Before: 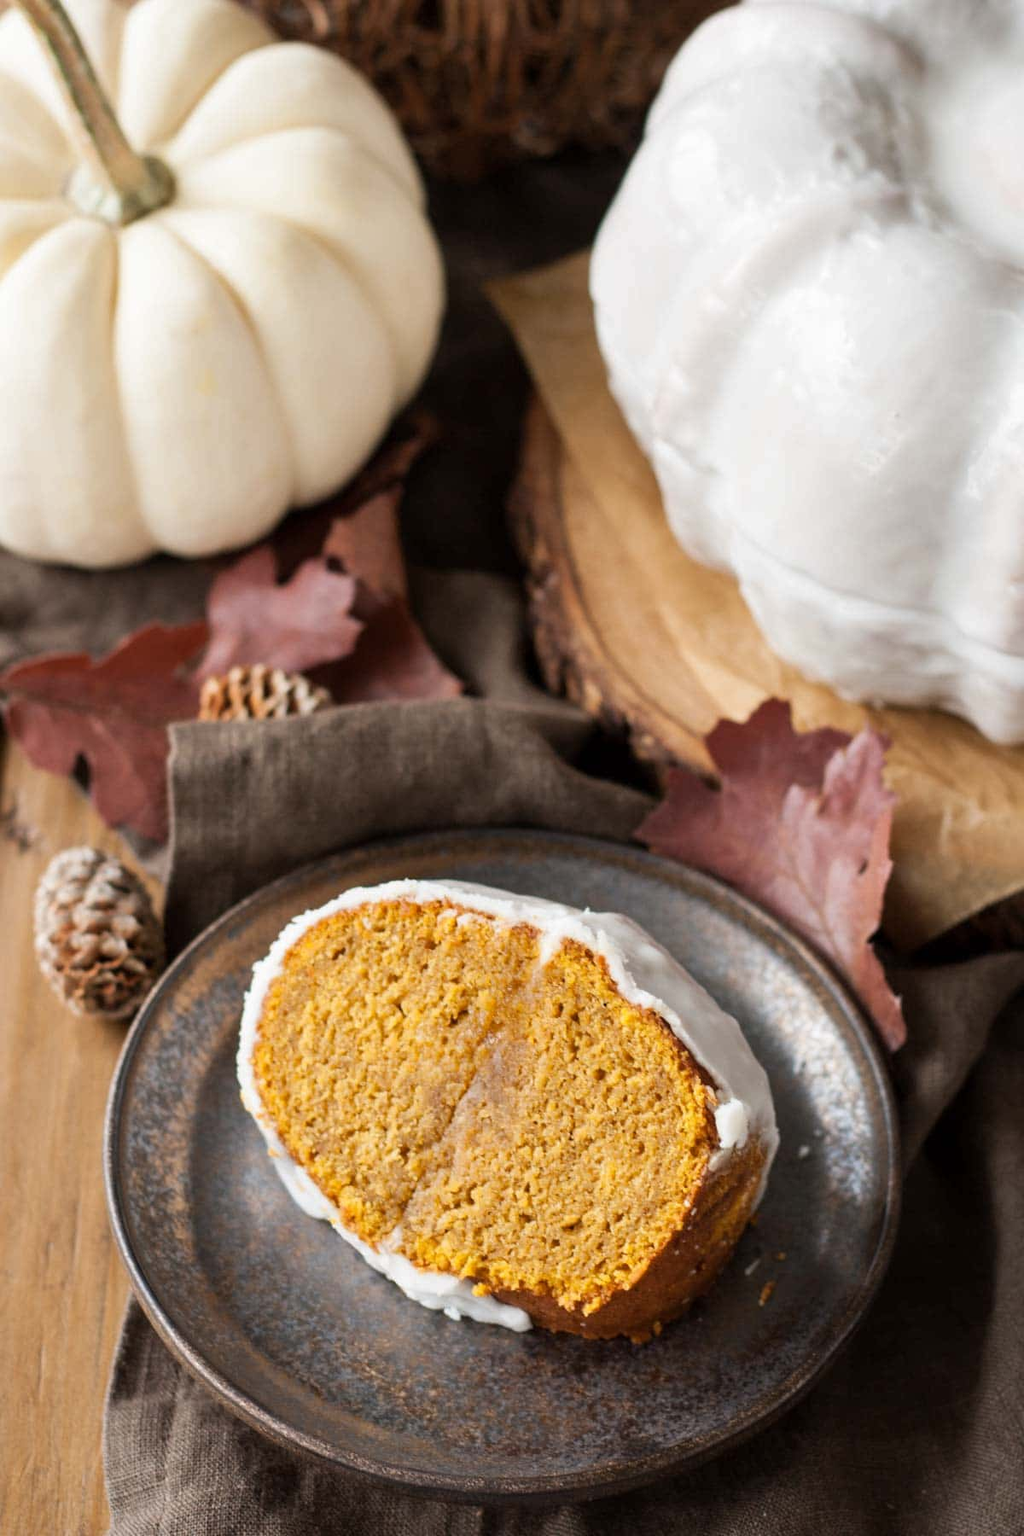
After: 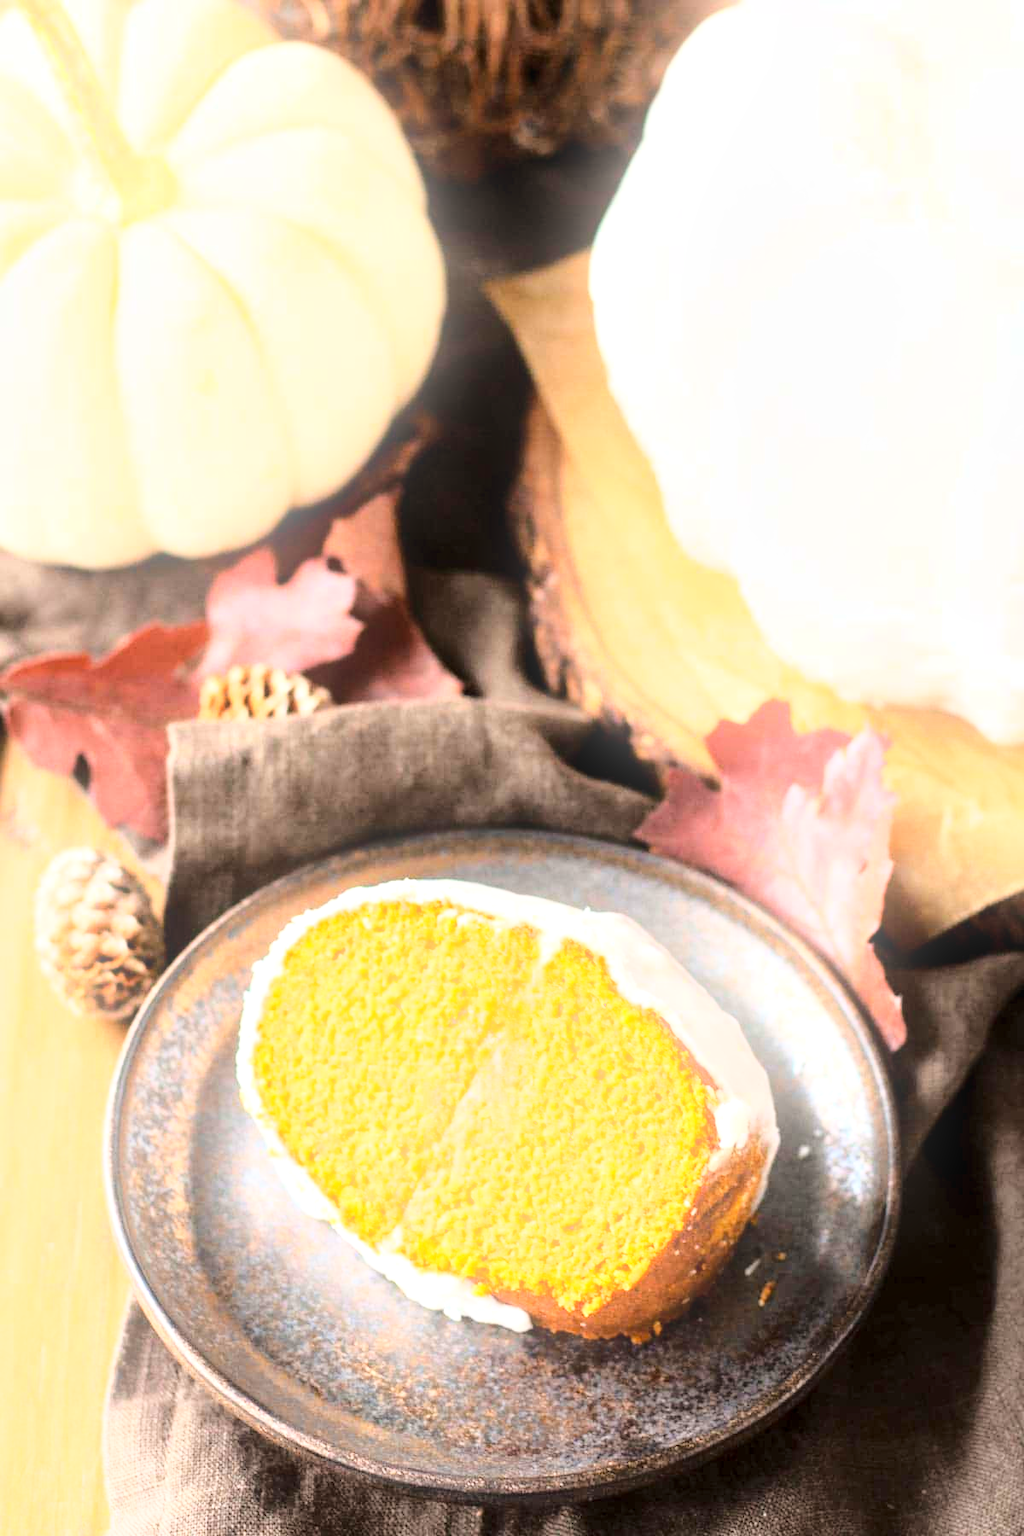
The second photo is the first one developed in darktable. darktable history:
exposure: black level correction 0.001, exposure 1.116 EV, compensate highlight preservation false
bloom: size 15%, threshold 97%, strength 7%
base curve: curves: ch0 [(0, 0) (0.028, 0.03) (0.121, 0.232) (0.46, 0.748) (0.859, 0.968) (1, 1)]
